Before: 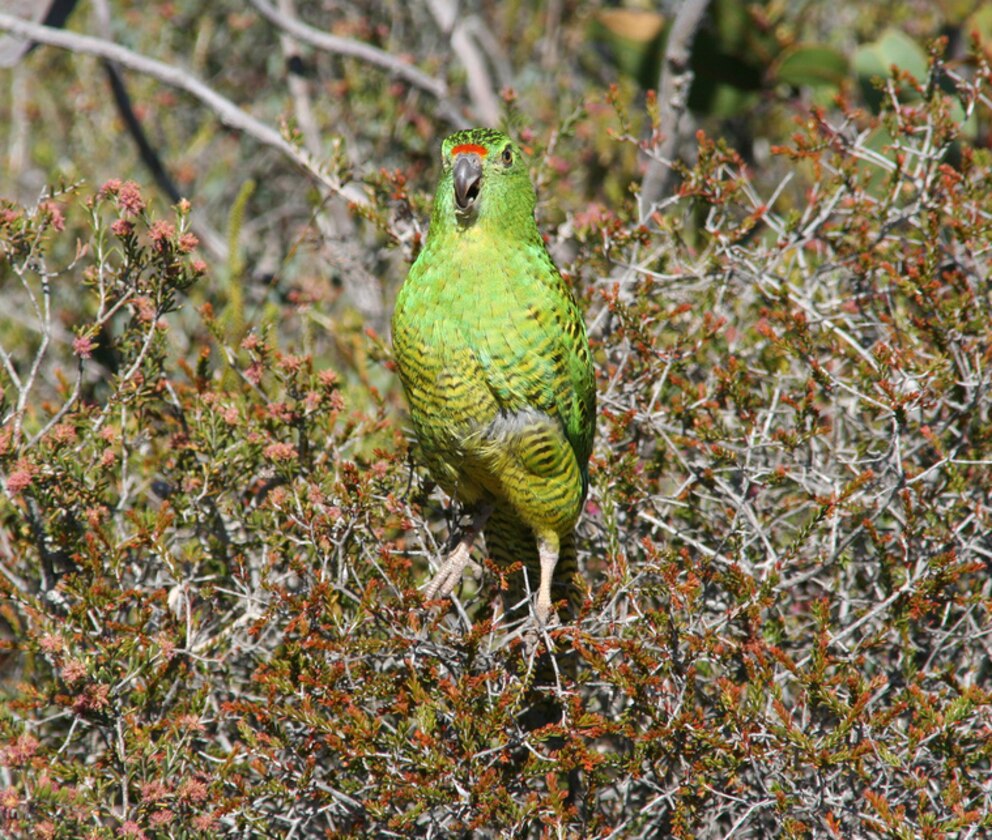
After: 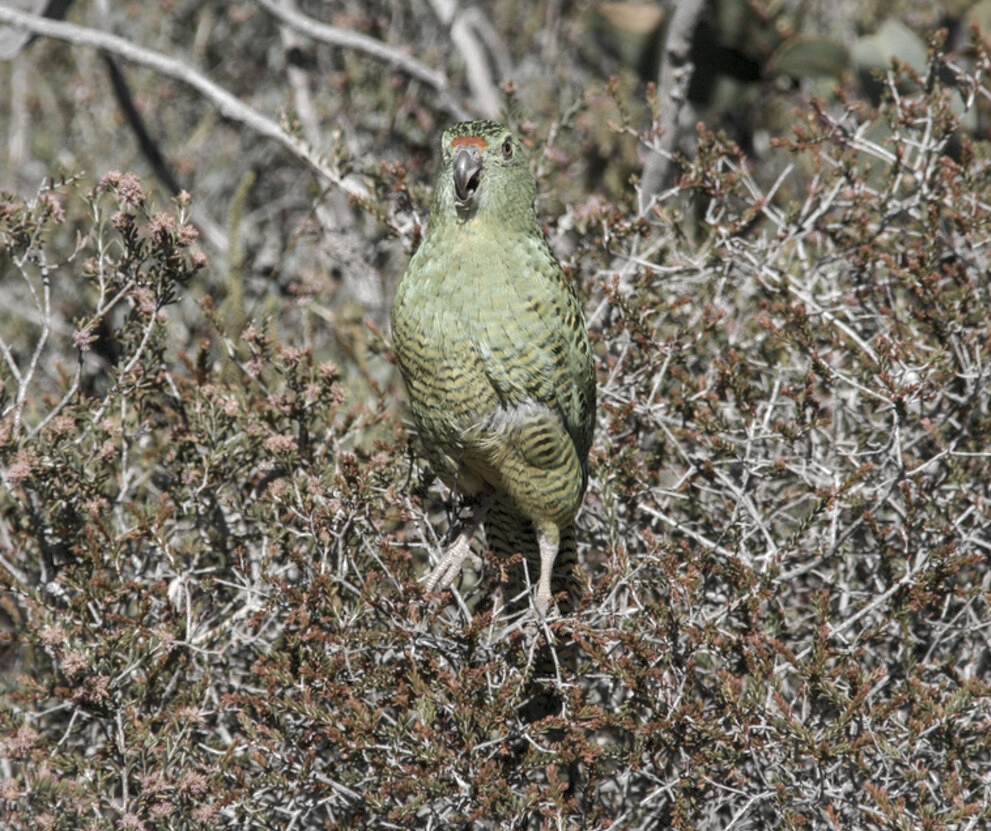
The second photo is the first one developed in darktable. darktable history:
shadows and highlights: on, module defaults
color zones: curves: ch0 [(0, 0.613) (0.01, 0.613) (0.245, 0.448) (0.498, 0.529) (0.642, 0.665) (0.879, 0.777) (0.99, 0.613)]; ch1 [(0, 0.035) (0.121, 0.189) (0.259, 0.197) (0.415, 0.061) (0.589, 0.022) (0.732, 0.022) (0.857, 0.026) (0.991, 0.053)]
crop: top 1.049%, right 0.001%
local contrast: detail 130%
